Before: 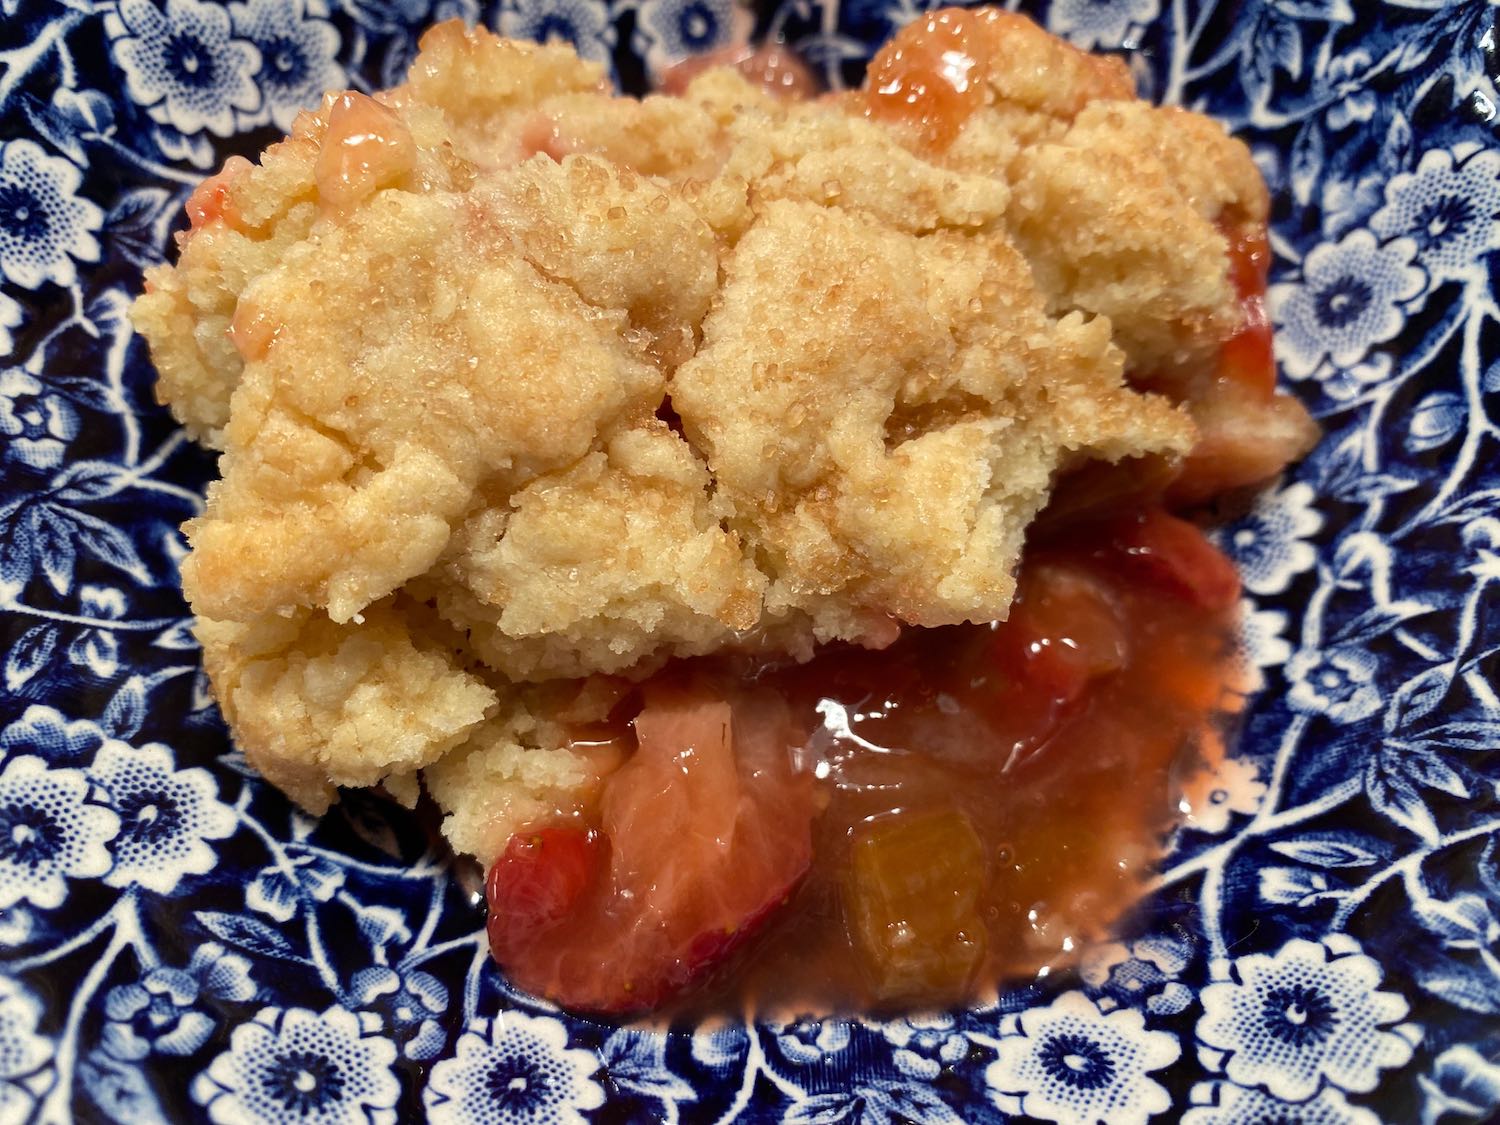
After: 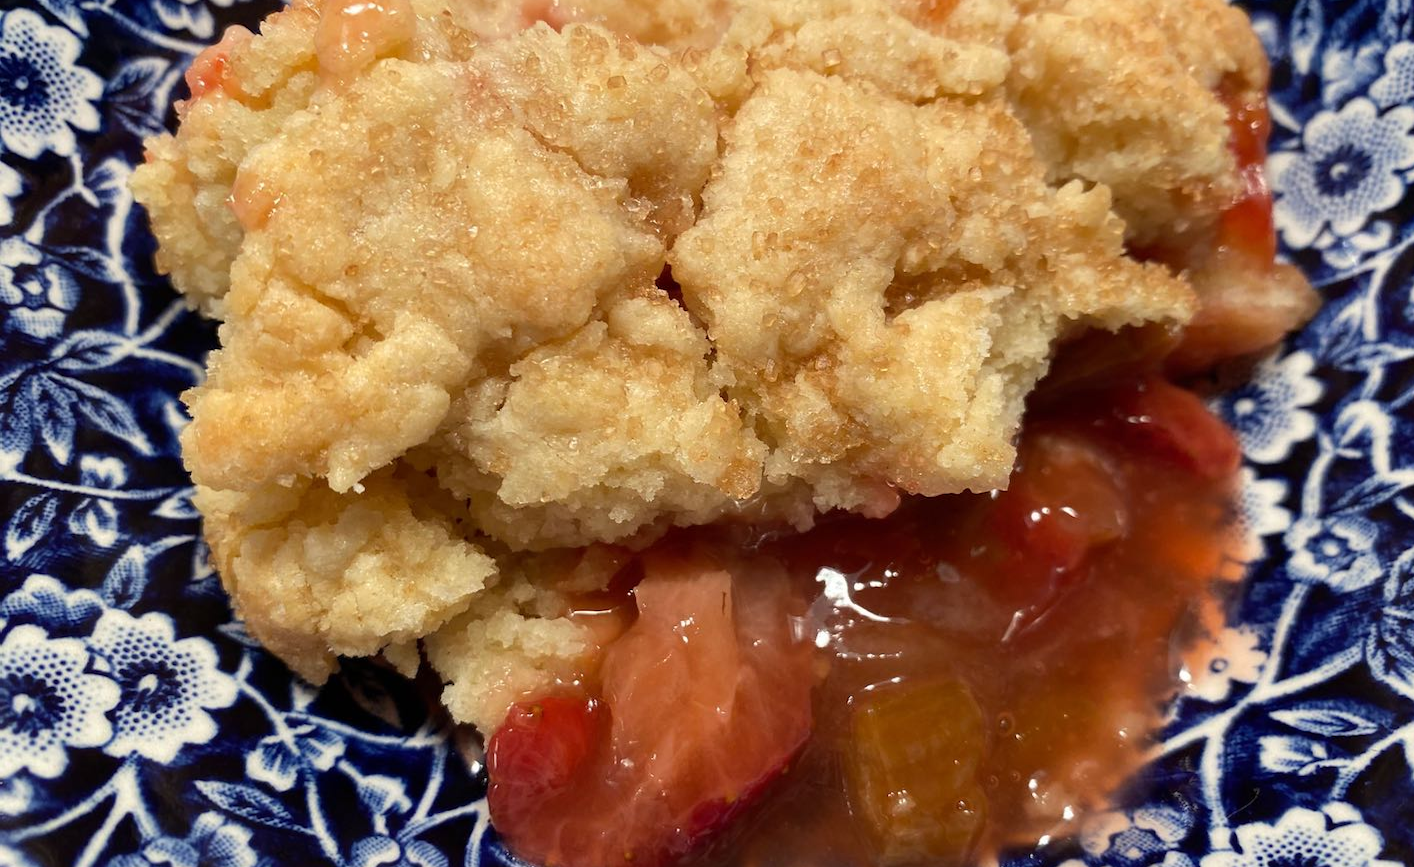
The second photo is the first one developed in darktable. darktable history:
crop and rotate: angle 0.041°, top 11.69%, right 5.629%, bottom 11.152%
